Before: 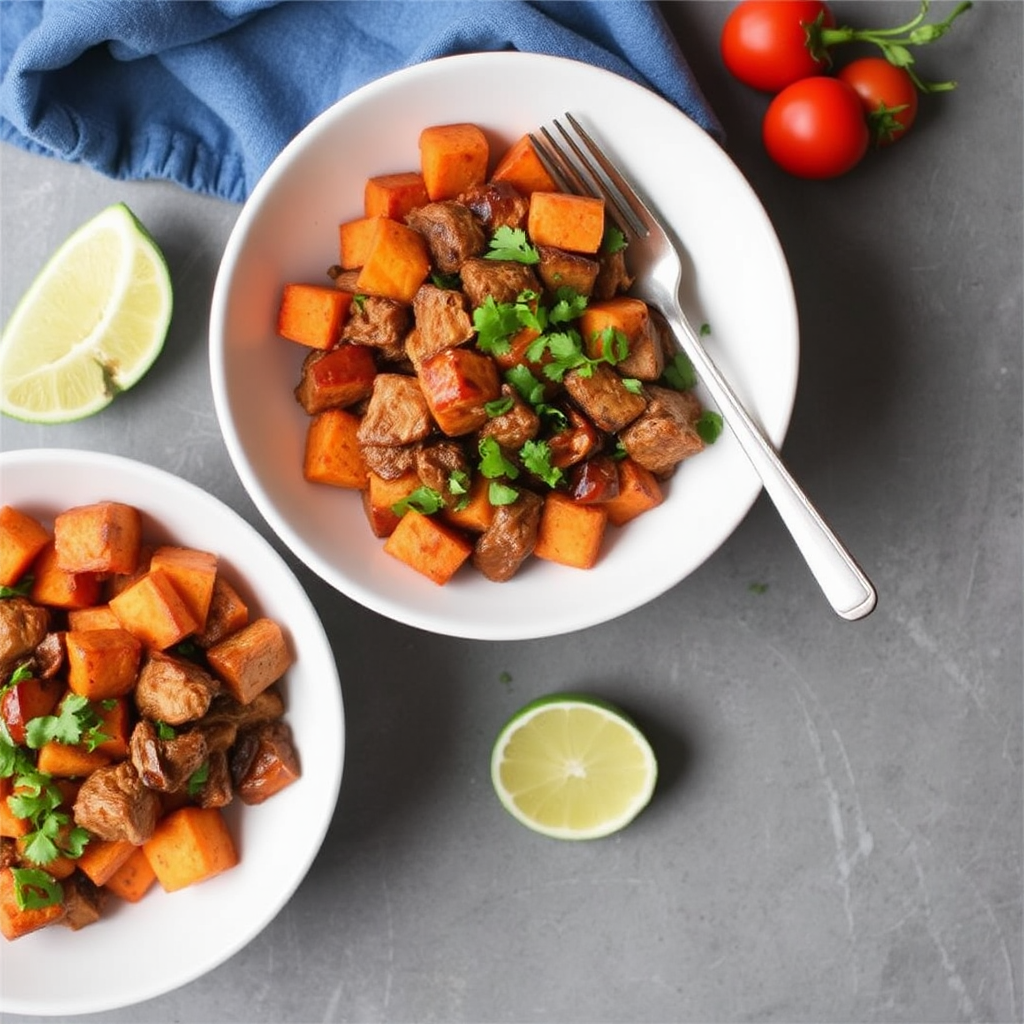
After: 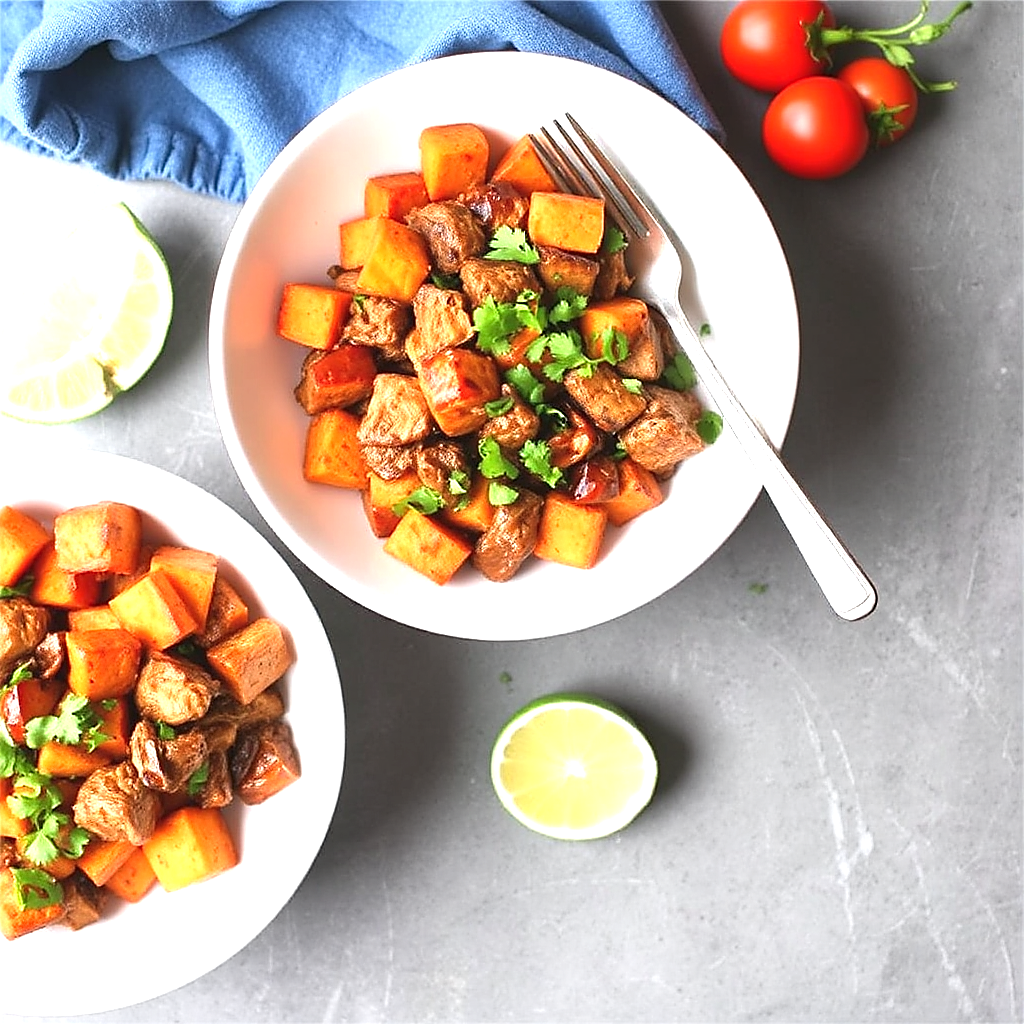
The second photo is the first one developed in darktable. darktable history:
sharpen: radius 1.35, amount 1.242, threshold 0.68
exposure: black level correction -0.002, exposure 1.109 EV, compensate highlight preservation false
